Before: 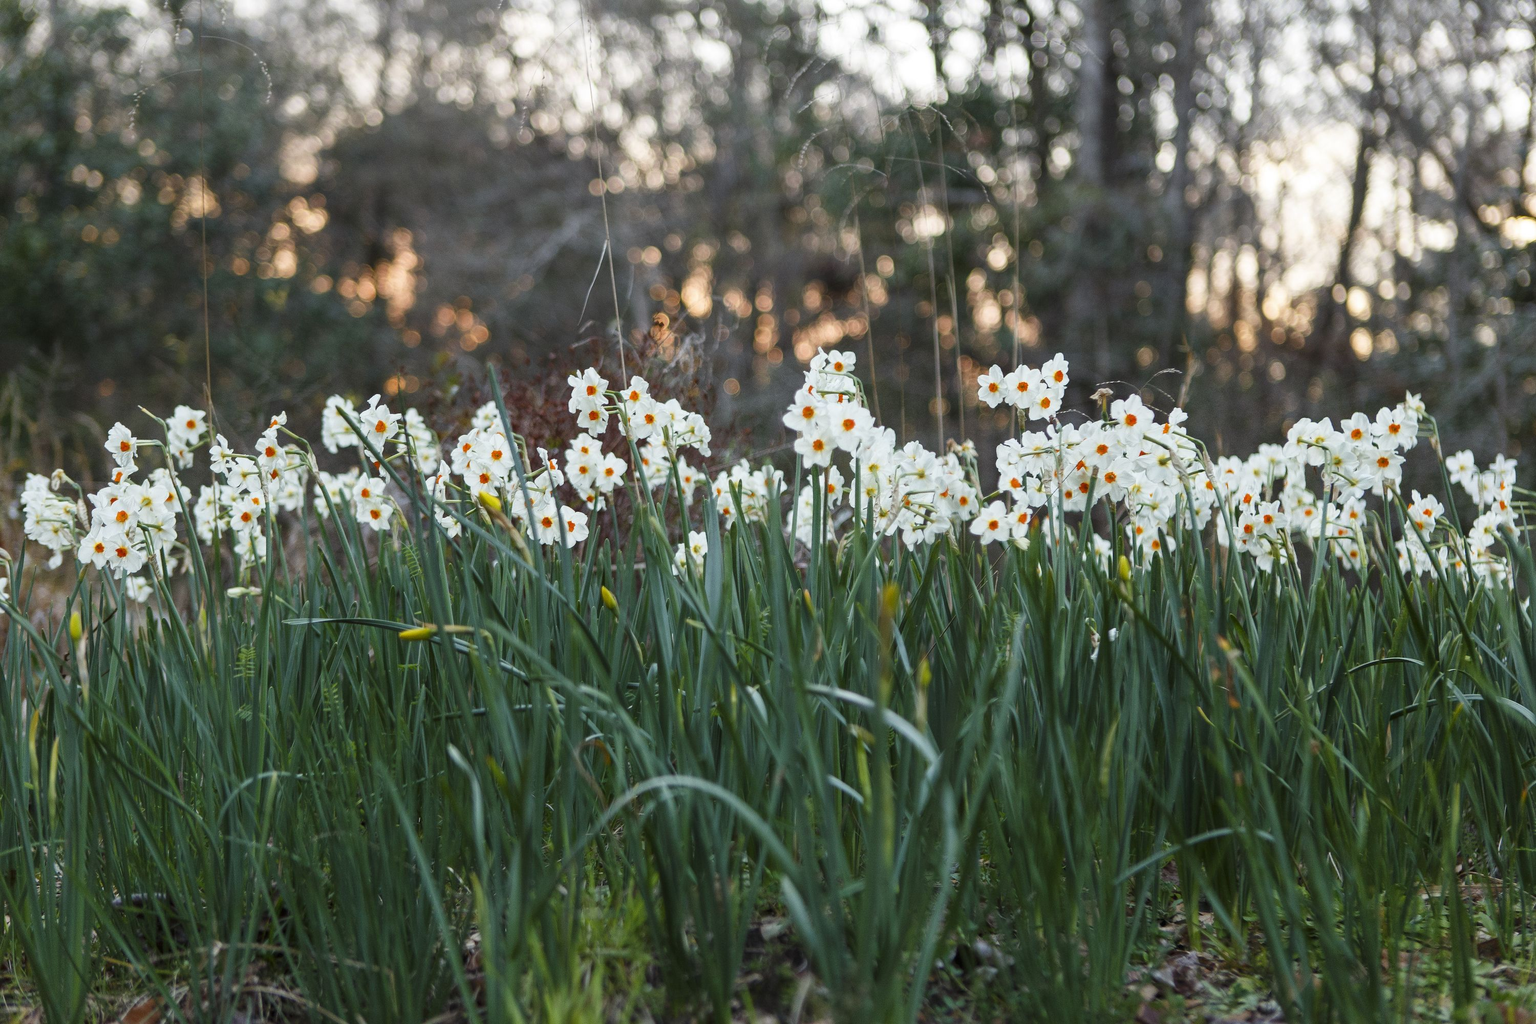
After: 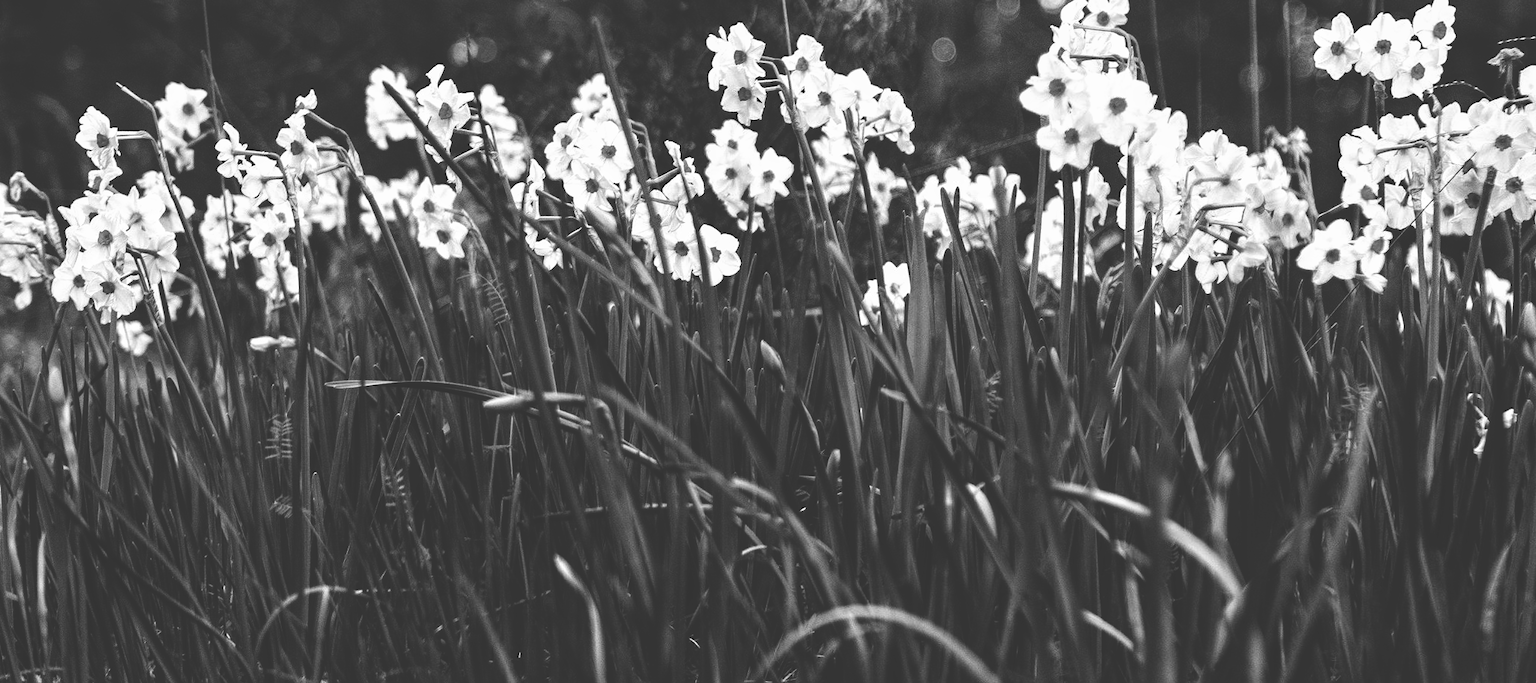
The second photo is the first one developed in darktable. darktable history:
base curve: curves: ch0 [(0, 0.036) (0.083, 0.04) (0.804, 1)], preserve colors none
crop: top 36.498%, right 27.964%, bottom 14.995%
local contrast: highlights 100%, shadows 100%, detail 120%, midtone range 0.2
monochrome: a 32, b 64, size 2.3
rotate and perspective: rotation 0.062°, lens shift (vertical) 0.115, lens shift (horizontal) -0.133, crop left 0.047, crop right 0.94, crop top 0.061, crop bottom 0.94
tone equalizer: -8 EV 1 EV, -7 EV 1 EV, -6 EV 1 EV, -5 EV 1 EV, -4 EV 1 EV, -3 EV 0.75 EV, -2 EV 0.5 EV, -1 EV 0.25 EV
